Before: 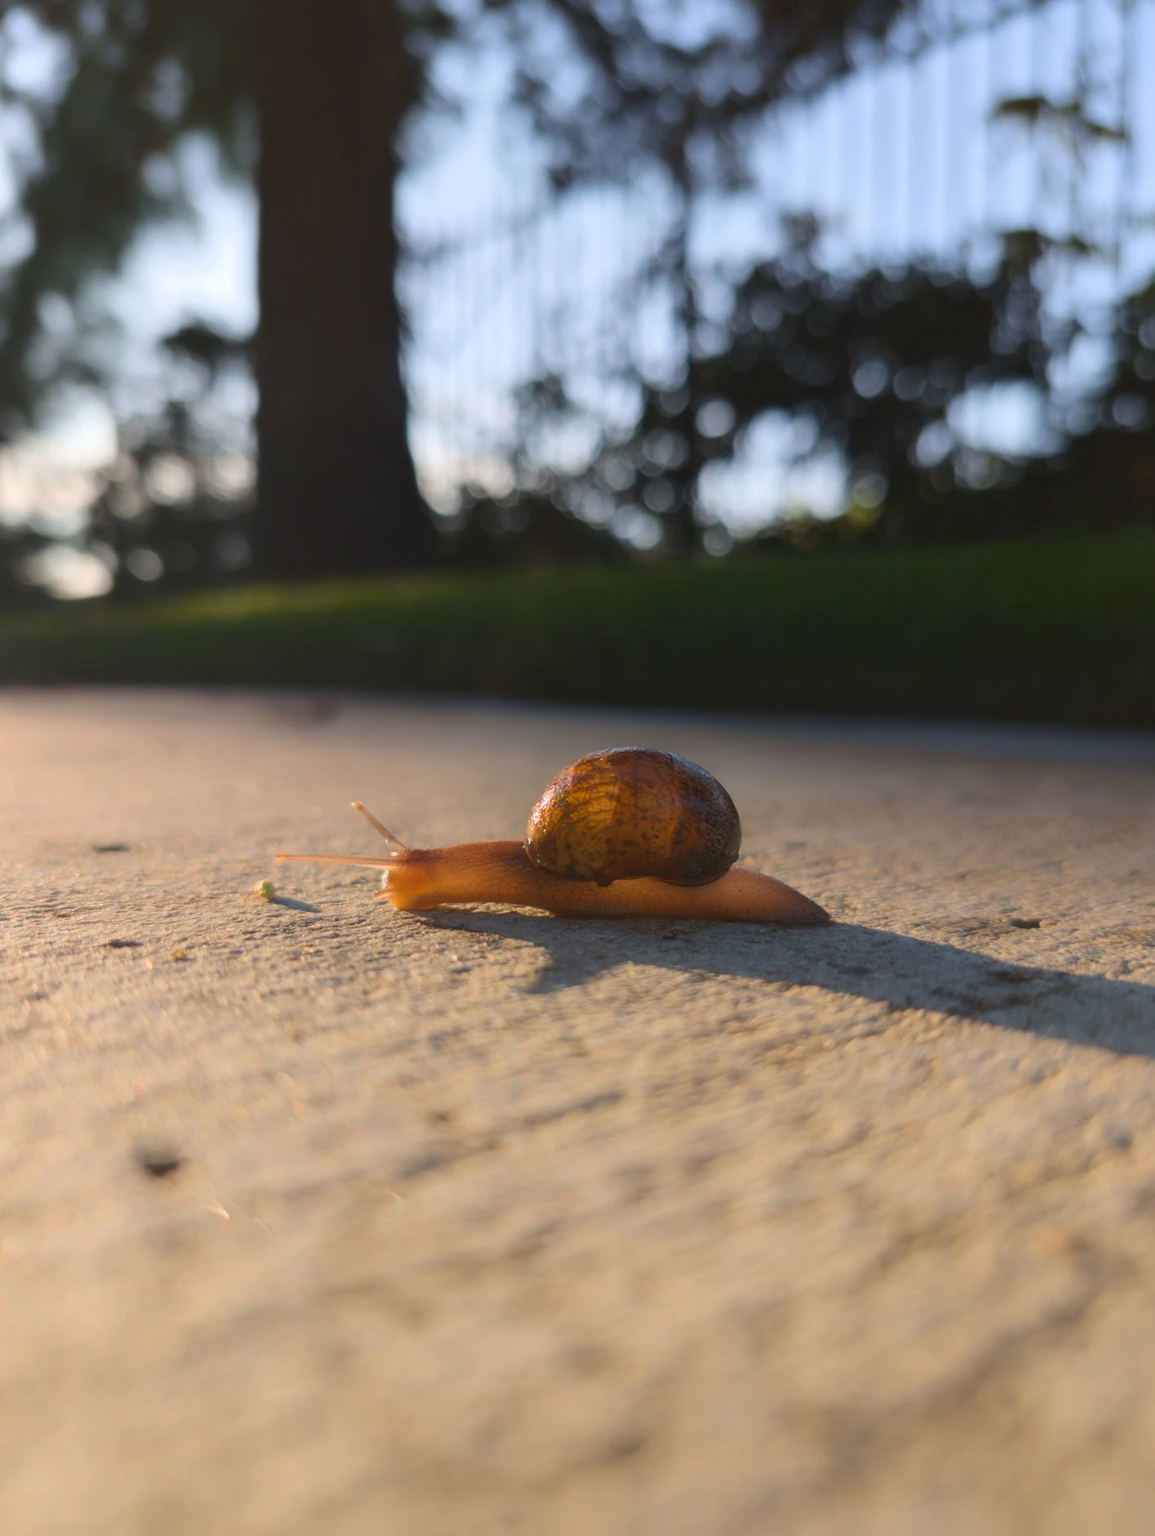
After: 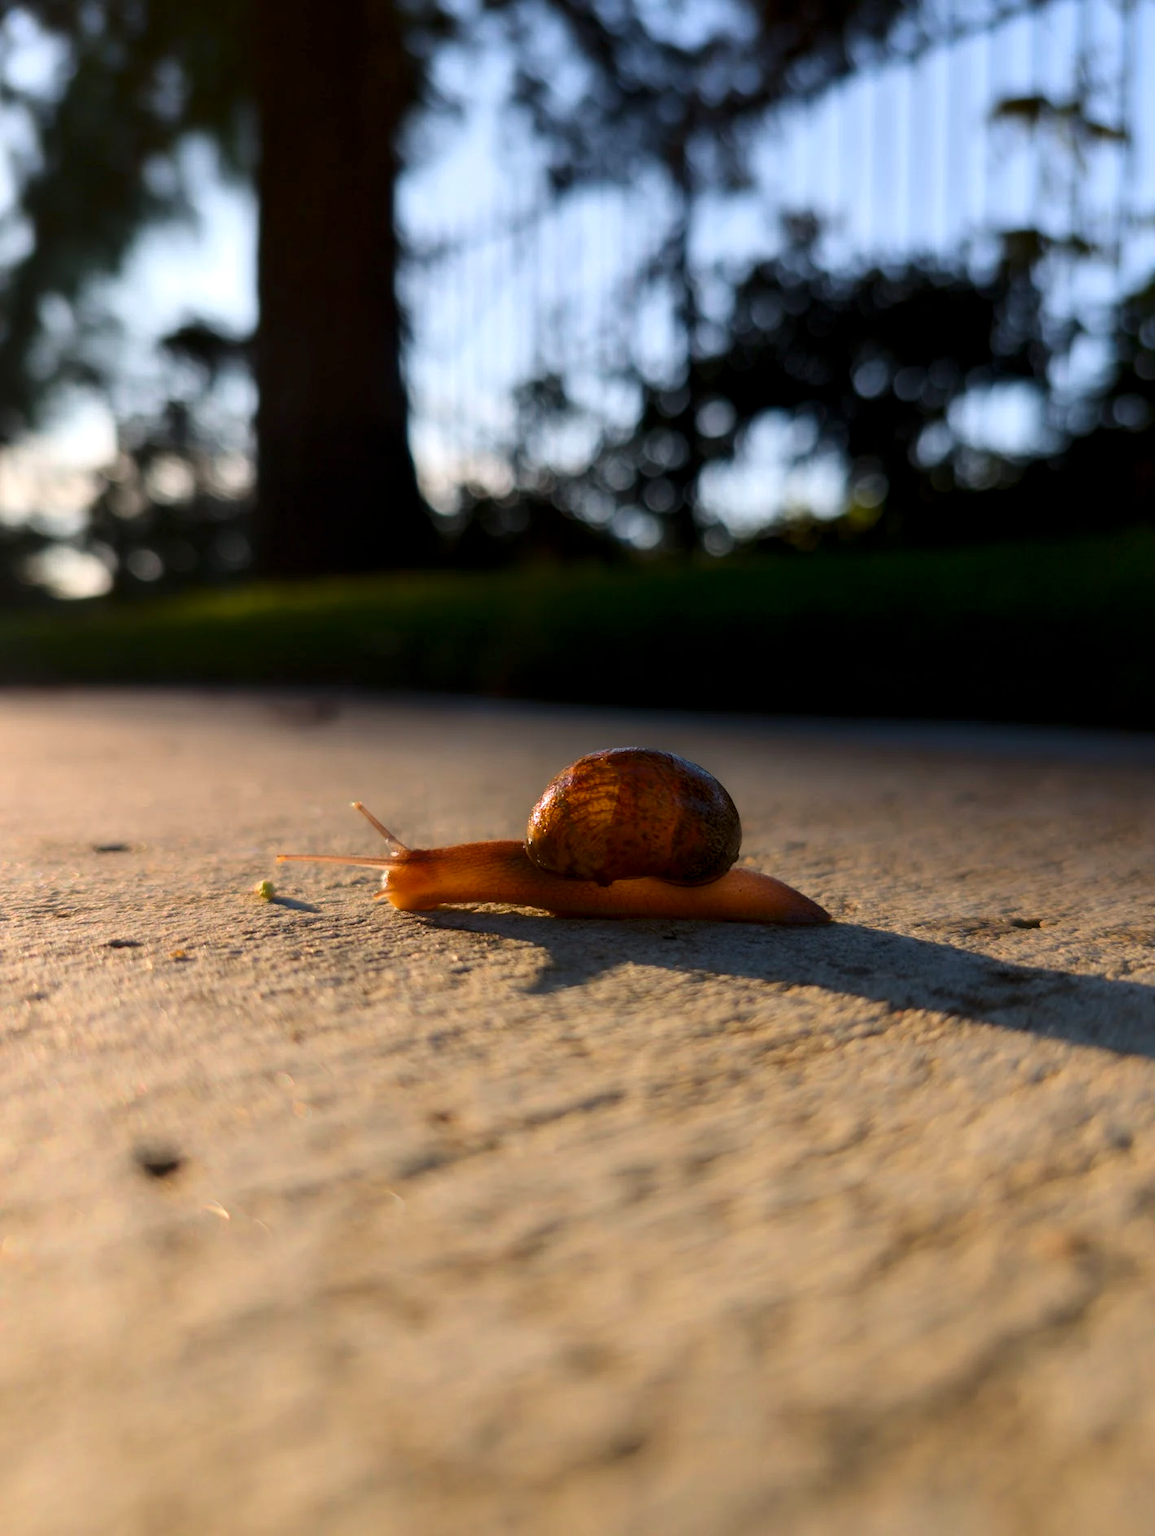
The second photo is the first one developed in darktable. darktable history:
rgb levels: levels [[0.013, 0.434, 0.89], [0, 0.5, 1], [0, 0.5, 1]]
contrast brightness saturation: contrast 0.1, brightness -0.26, saturation 0.14
